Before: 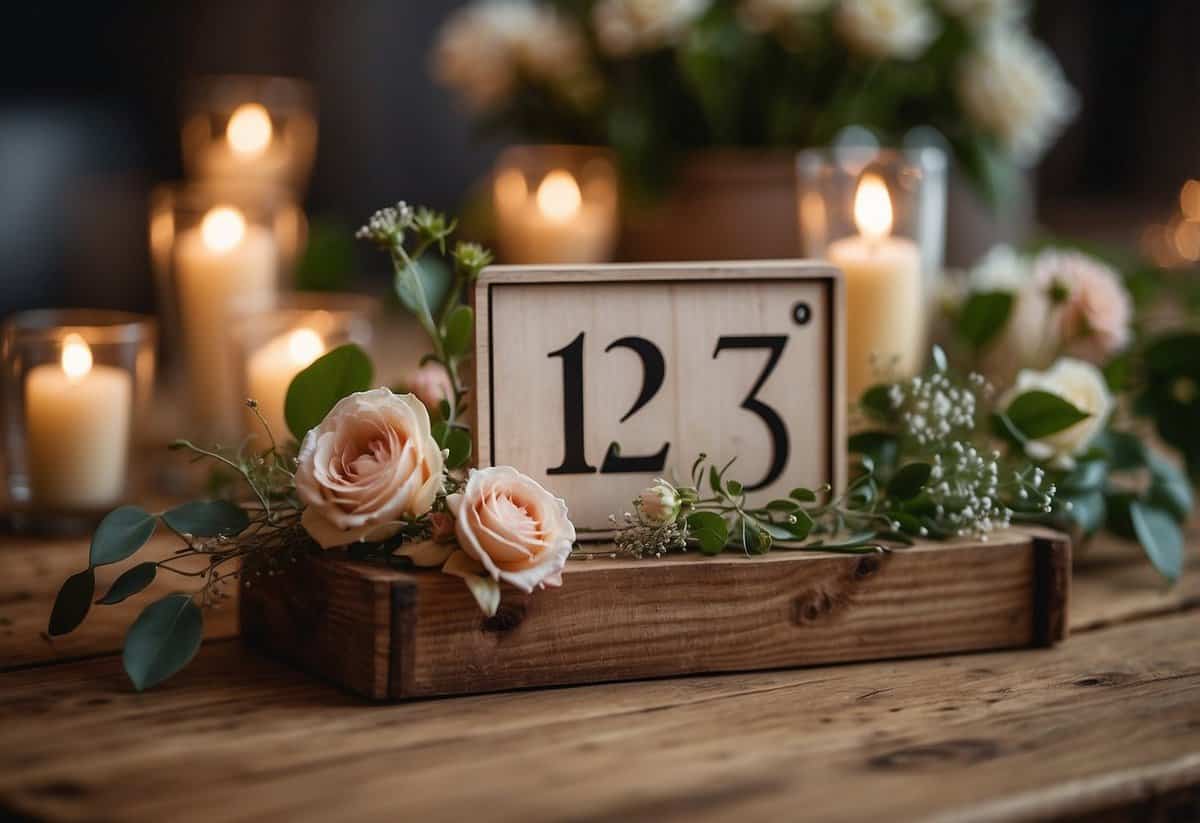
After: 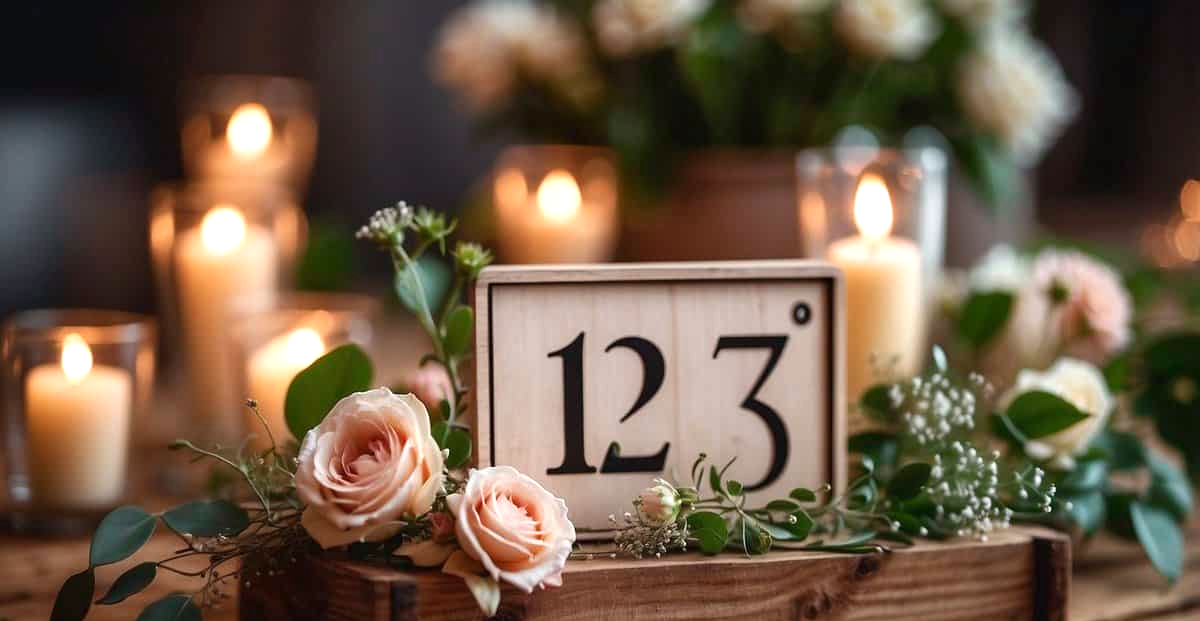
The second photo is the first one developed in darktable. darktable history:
crop: bottom 24.518%
exposure: black level correction 0.001, exposure 0.5 EV, compensate highlight preservation false
tone equalizer: edges refinement/feathering 500, mask exposure compensation -1.57 EV, preserve details no
tone curve: curves: ch0 [(0, 0) (0.253, 0.237) (1, 1)]; ch1 [(0, 0) (0.411, 0.385) (0.502, 0.506) (0.557, 0.565) (0.66, 0.683) (1, 1)]; ch2 [(0, 0) (0.394, 0.413) (0.5, 0.5) (1, 1)], color space Lab, independent channels, preserve colors none
